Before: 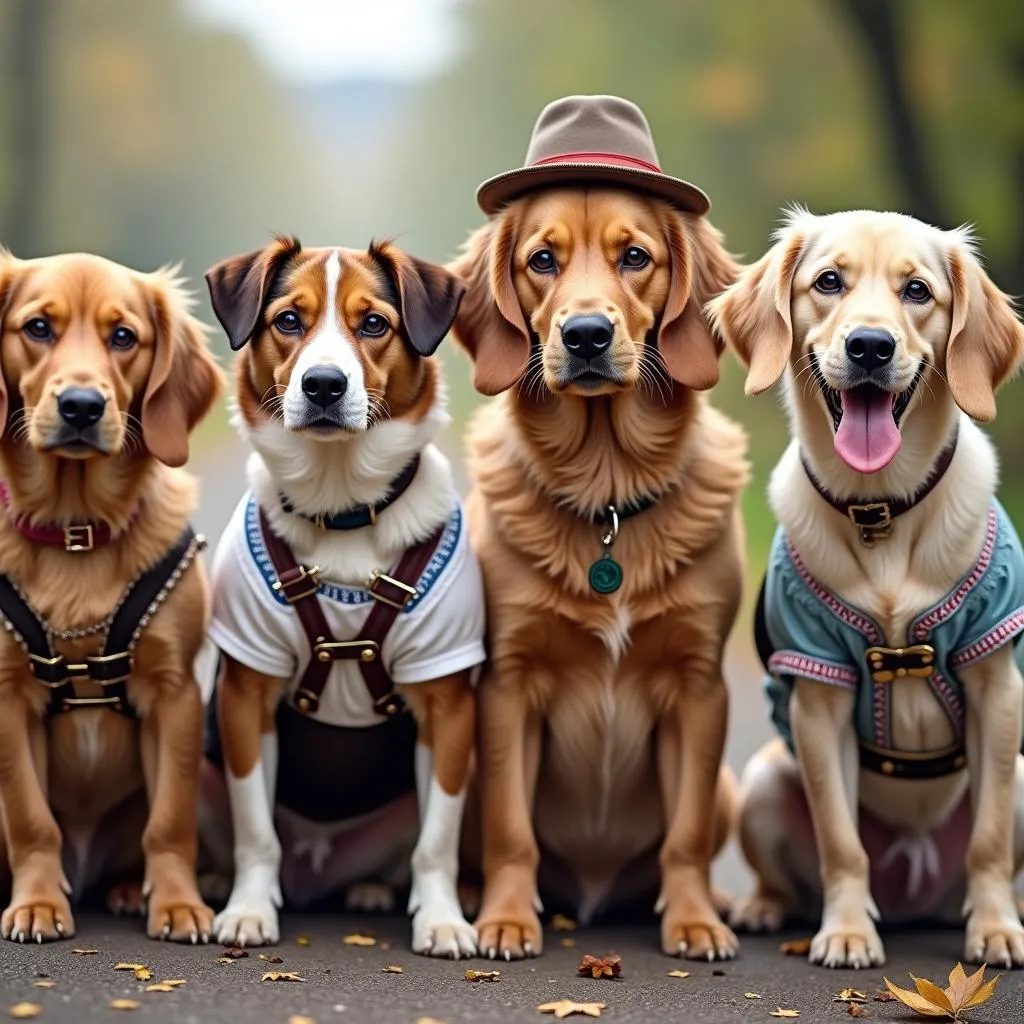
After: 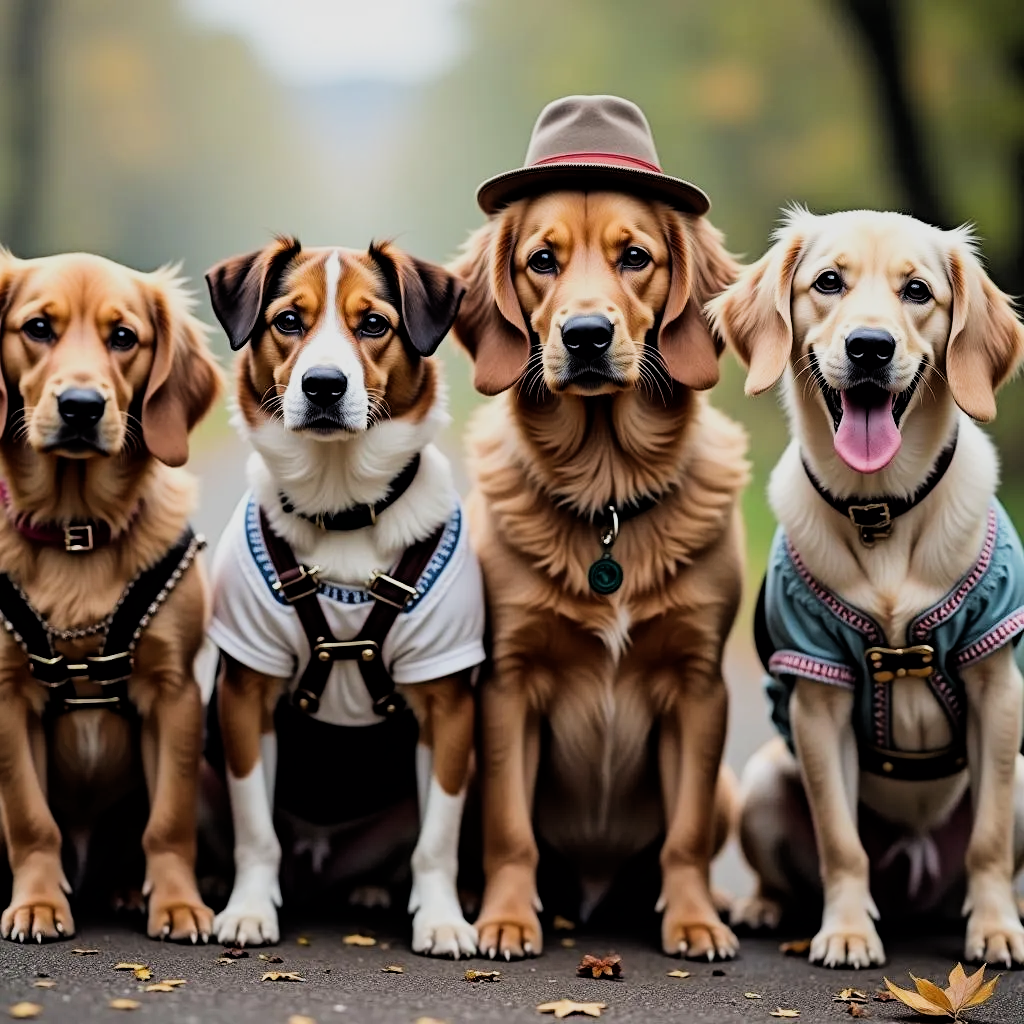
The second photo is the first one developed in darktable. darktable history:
filmic rgb: black relative exposure -5.1 EV, white relative exposure 3.99 EV, threshold 3.04 EV, hardness 2.88, contrast 1.299, highlights saturation mix -30.51%, enable highlight reconstruction true
